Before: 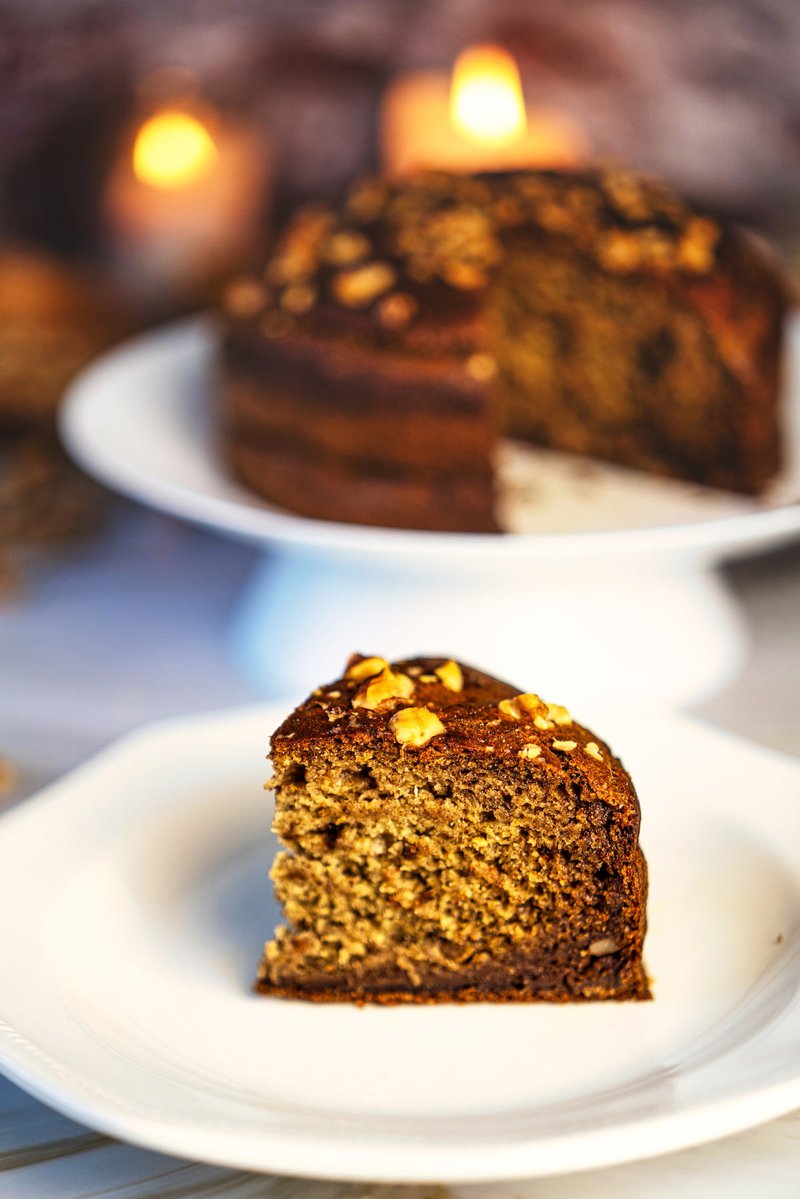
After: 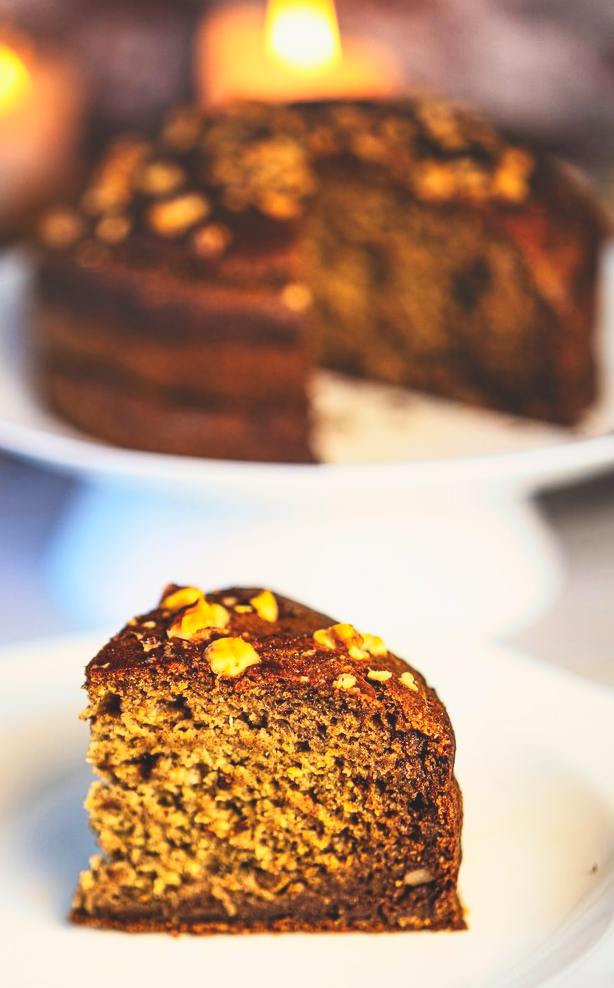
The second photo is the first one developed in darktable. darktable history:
crop: left 23.178%, top 5.892%, bottom 11.666%
contrast brightness saturation: contrast 0.204, brightness 0.156, saturation 0.216
exposure: black level correction -0.013, exposure -0.188 EV, compensate highlight preservation false
